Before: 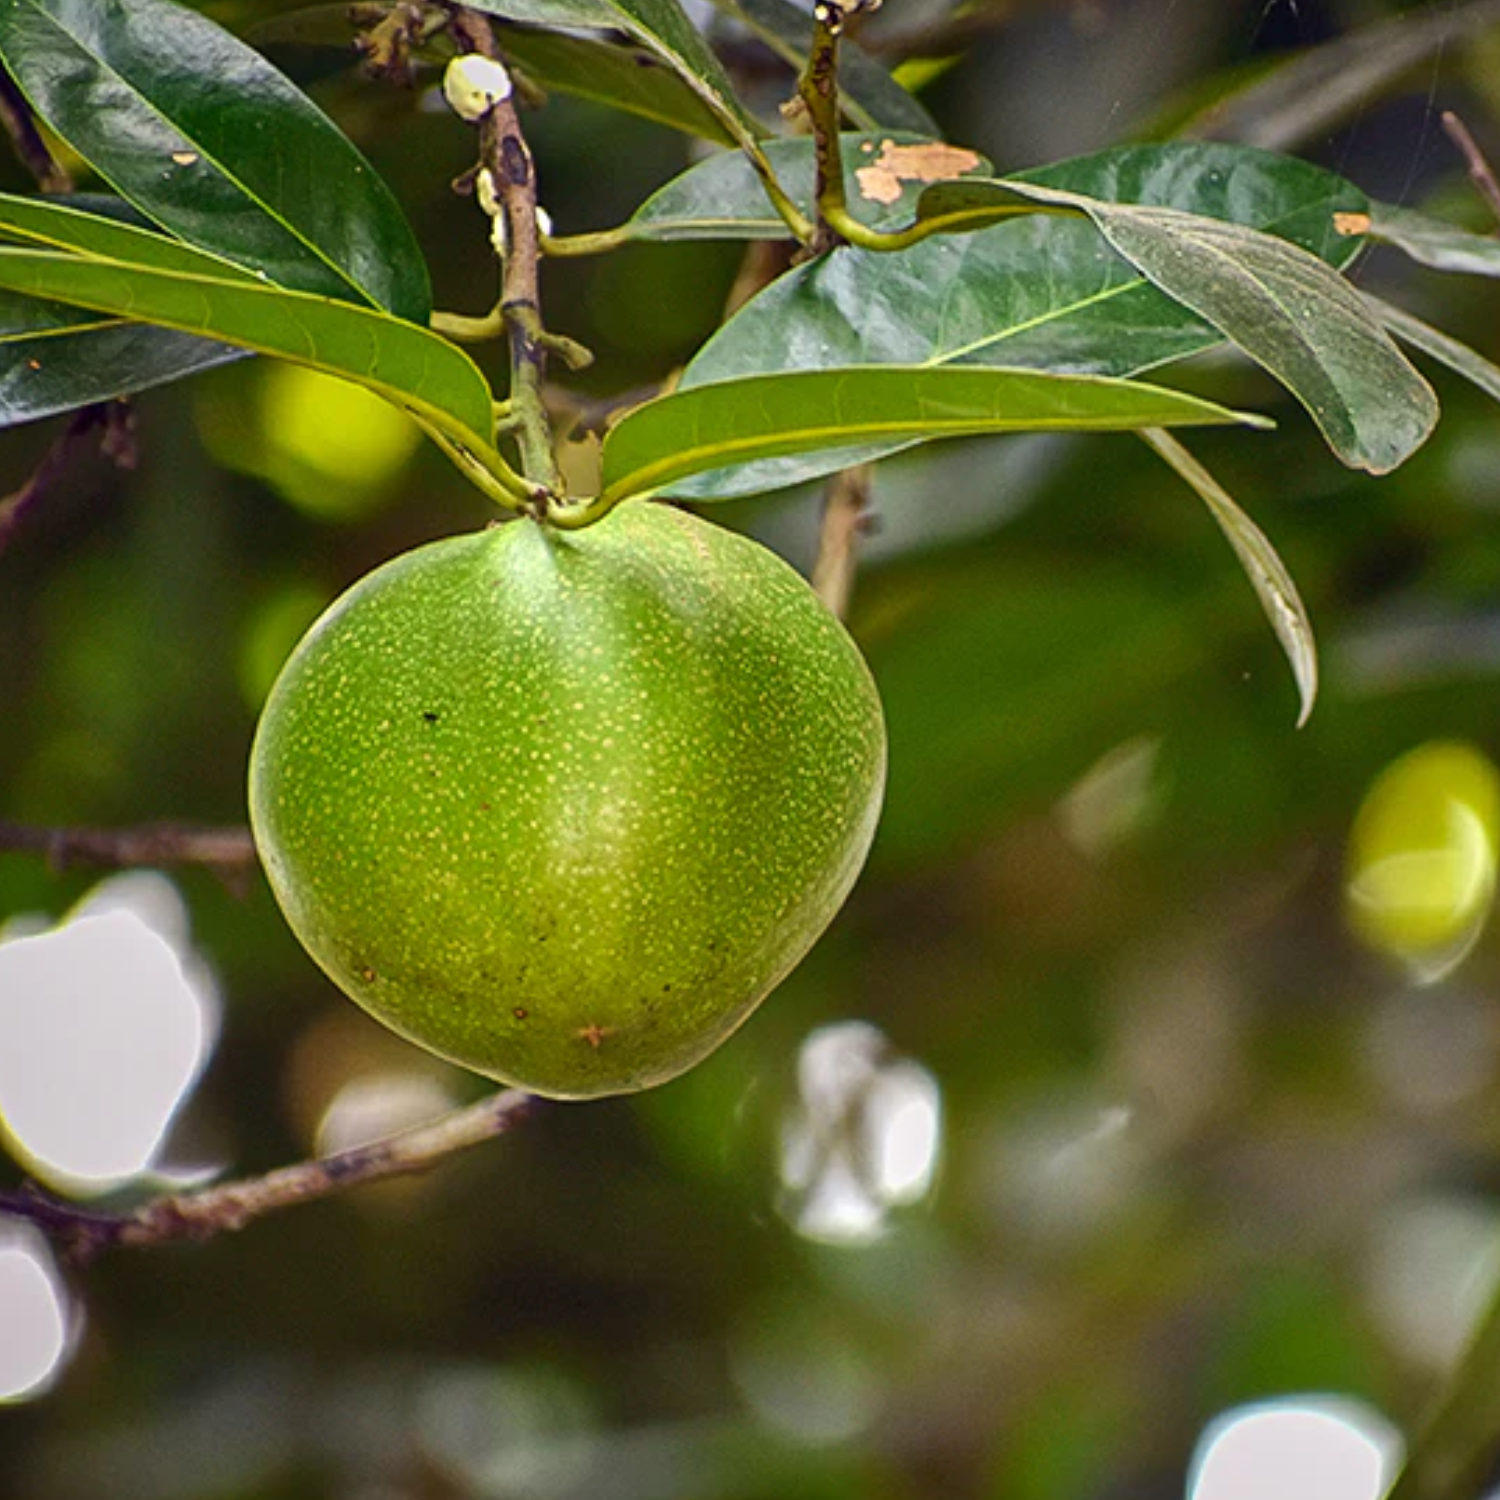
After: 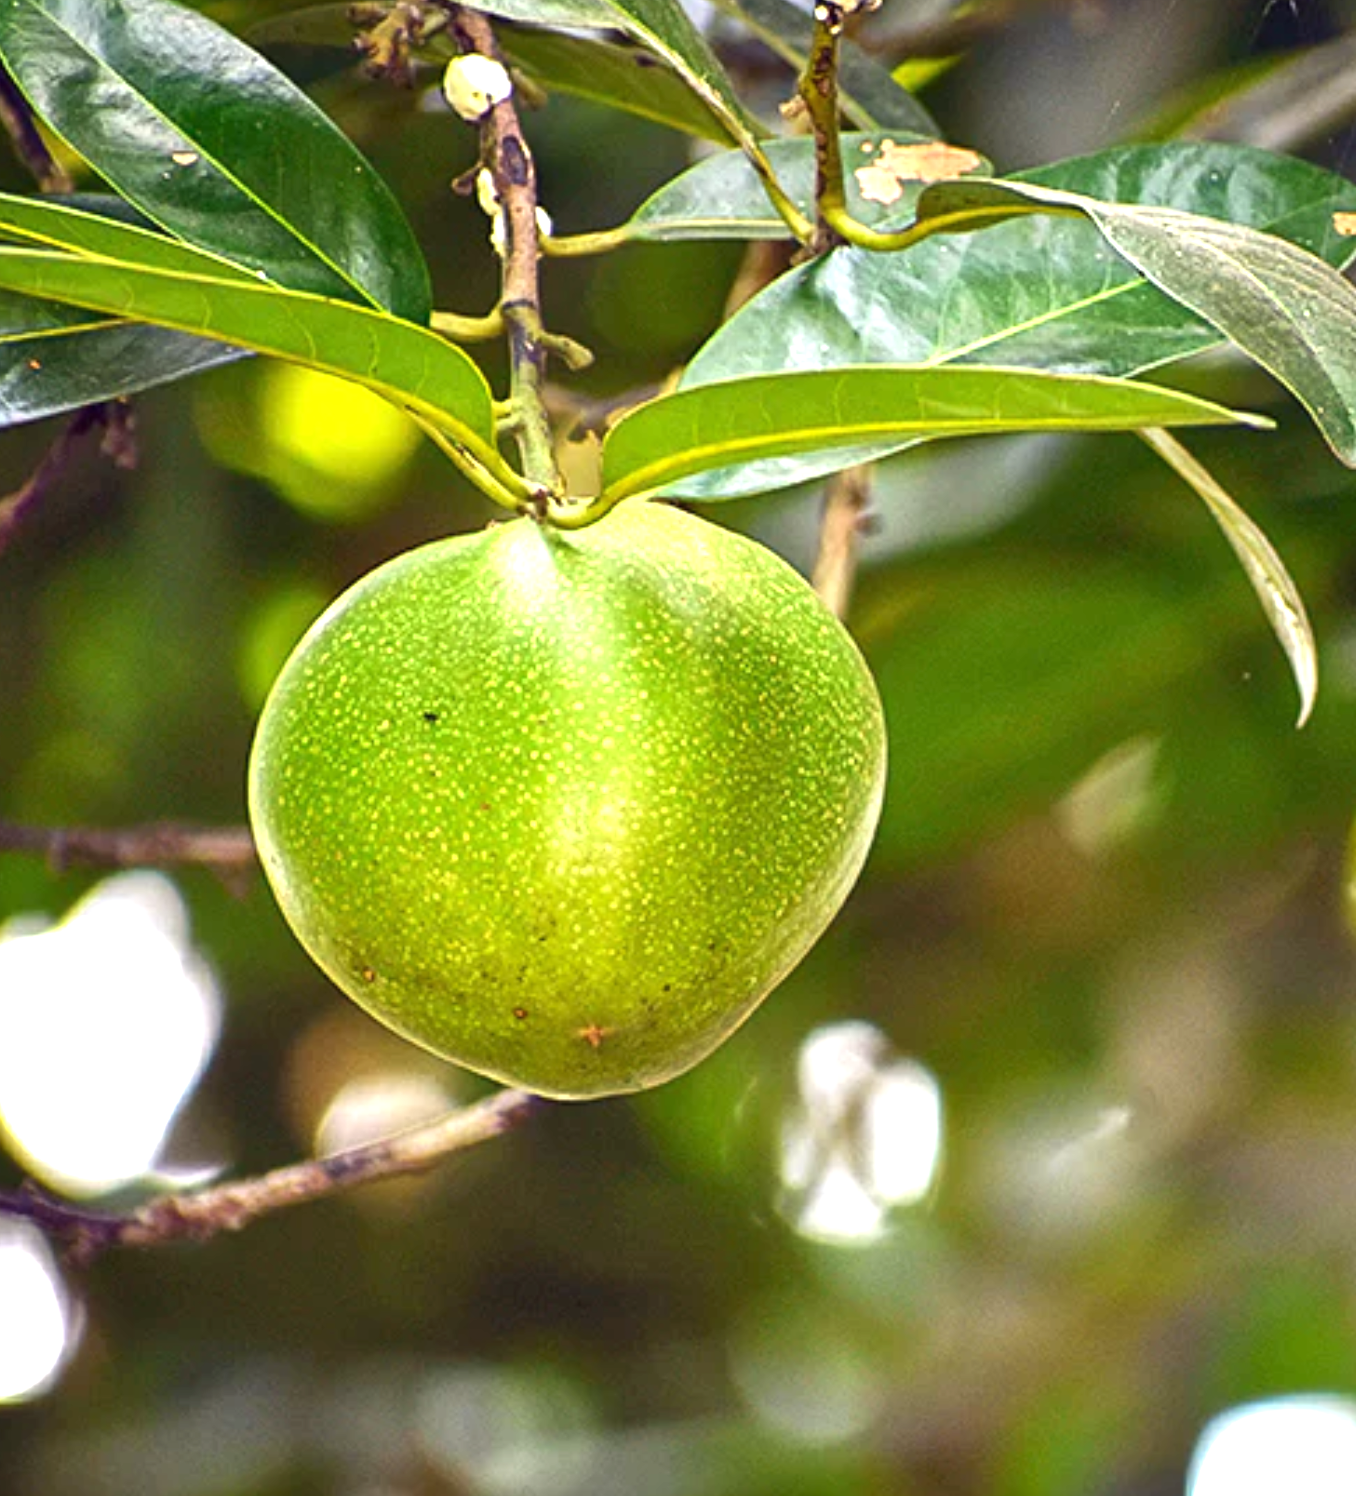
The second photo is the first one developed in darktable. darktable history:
exposure: black level correction 0, exposure 1.001 EV, compensate exposure bias true, compensate highlight preservation false
crop: right 9.475%, bottom 0.026%
